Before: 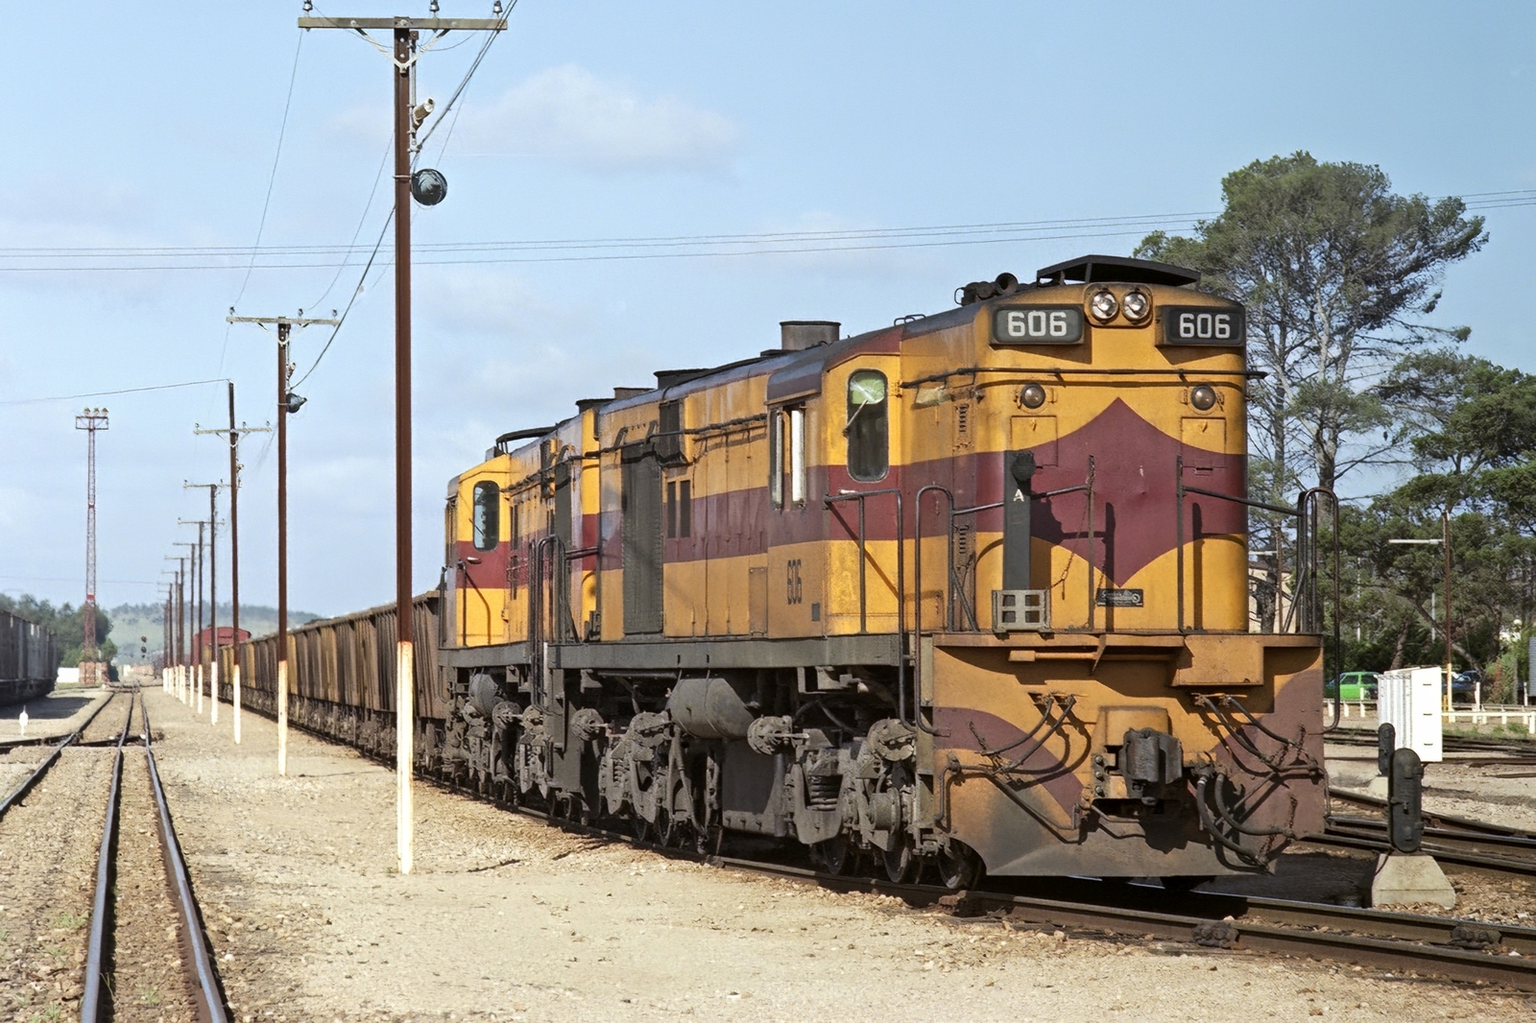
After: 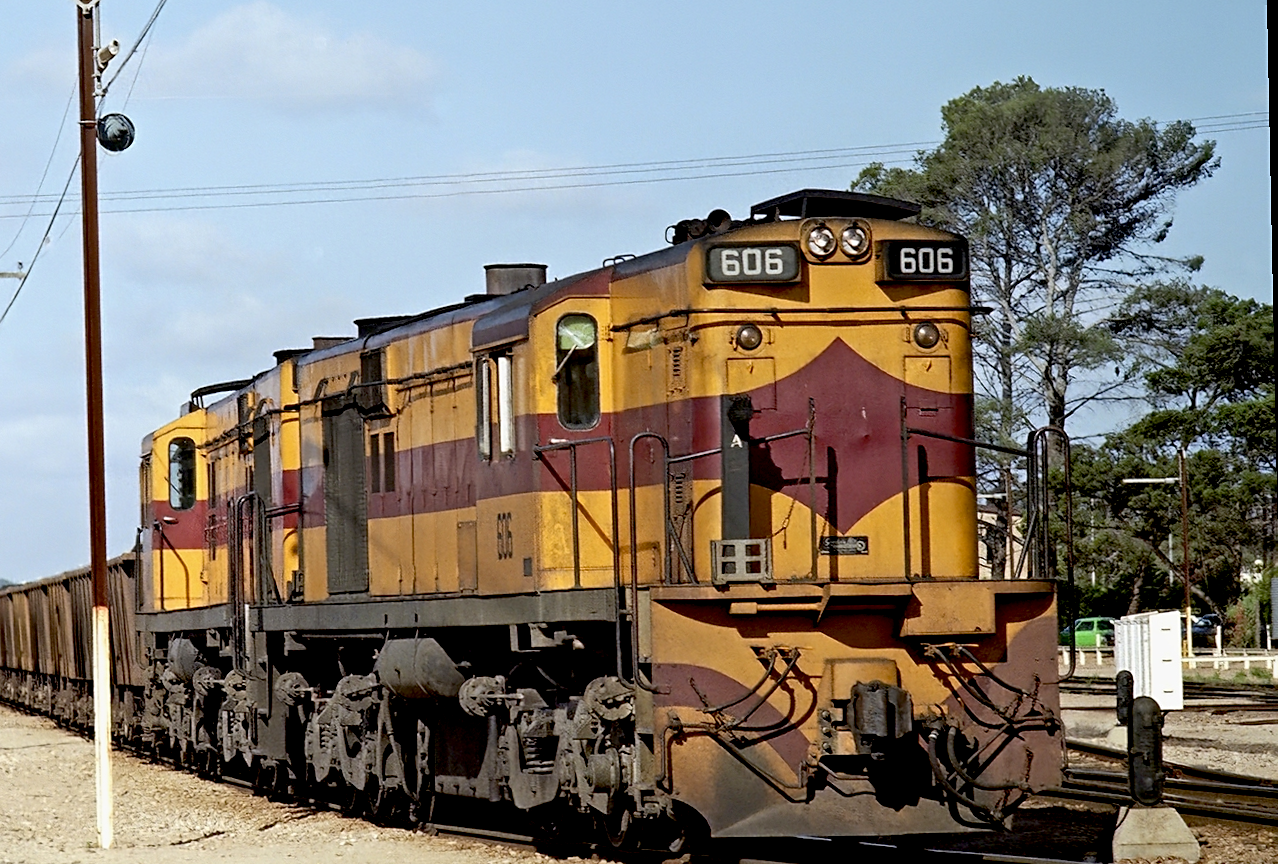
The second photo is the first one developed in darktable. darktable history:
exposure: black level correction 0.029, exposure -0.073 EV, compensate highlight preservation false
crop and rotate: left 20.74%, top 7.912%, right 0.375%, bottom 13.378%
rotate and perspective: rotation -1.17°, automatic cropping off
sharpen: radius 1.864, amount 0.398, threshold 1.271
